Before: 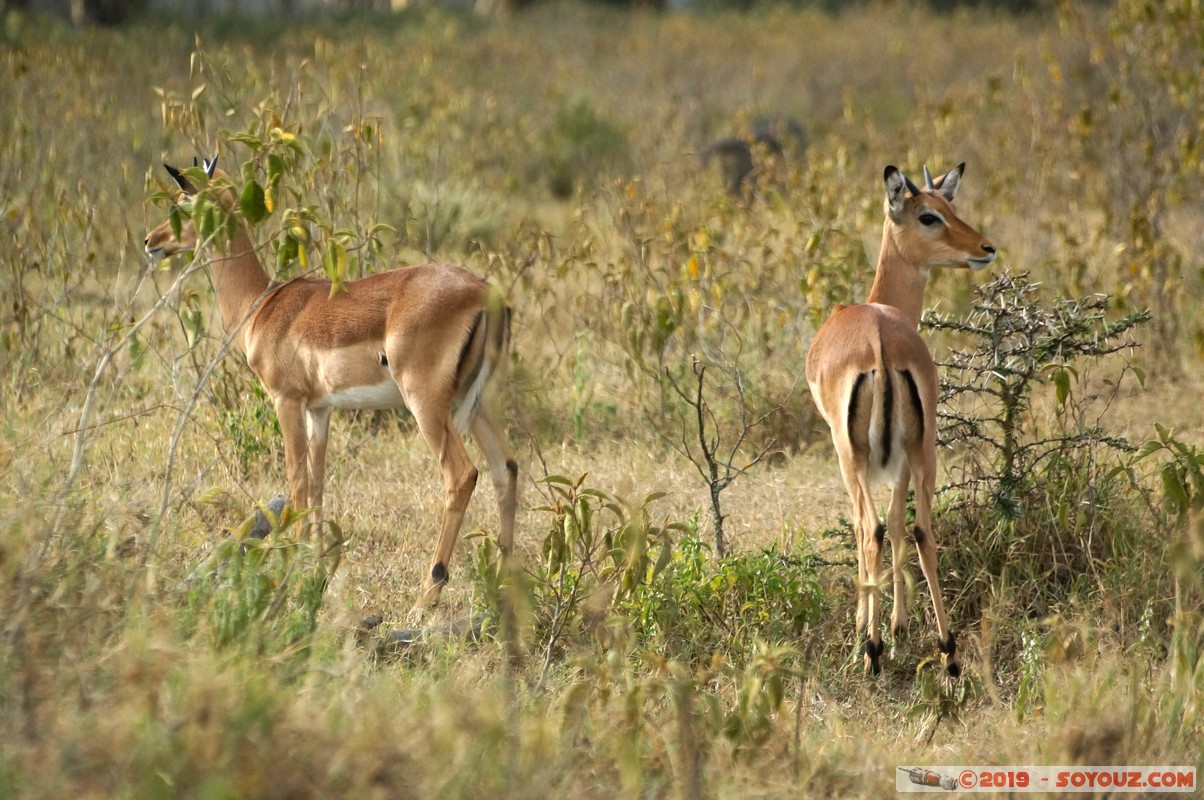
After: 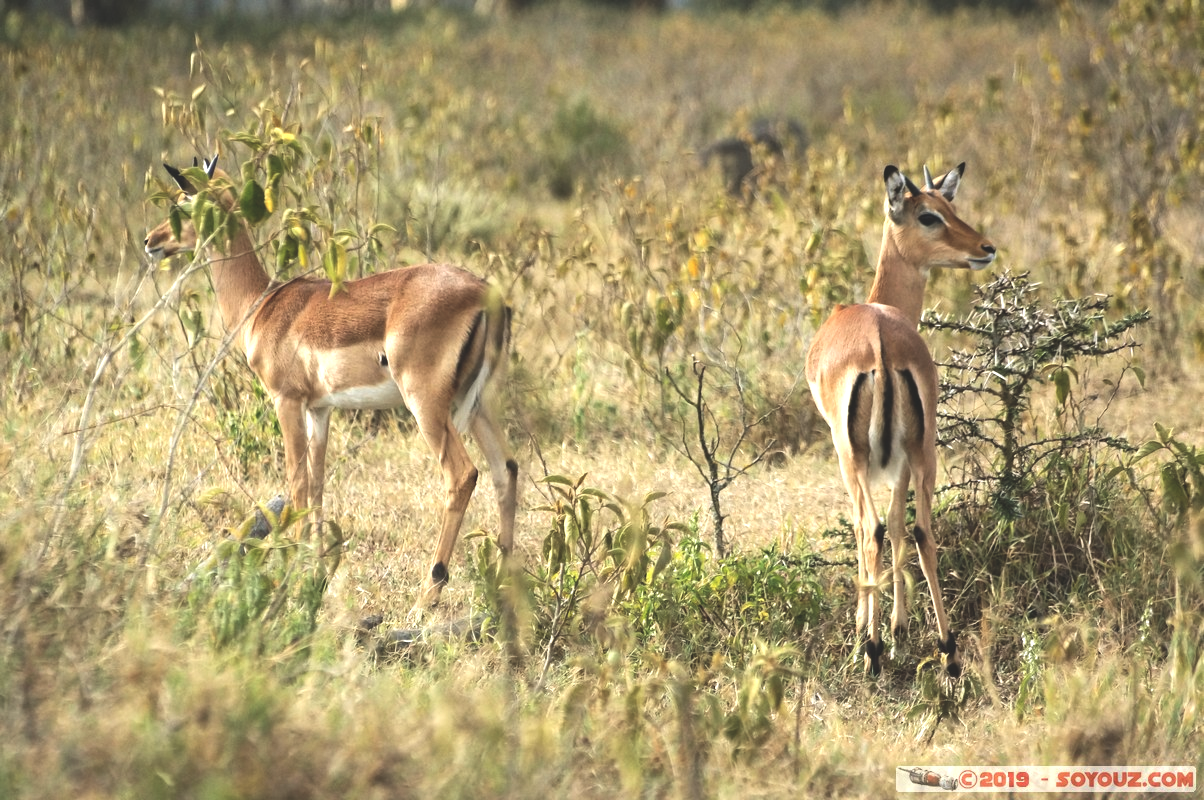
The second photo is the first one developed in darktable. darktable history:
exposure: black level correction -0.028, compensate highlight preservation false
tone equalizer: -8 EV -0.75 EV, -7 EV -0.7 EV, -6 EV -0.6 EV, -5 EV -0.4 EV, -3 EV 0.4 EV, -2 EV 0.6 EV, -1 EV 0.7 EV, +0 EV 0.75 EV, edges refinement/feathering 500, mask exposure compensation -1.57 EV, preserve details no
